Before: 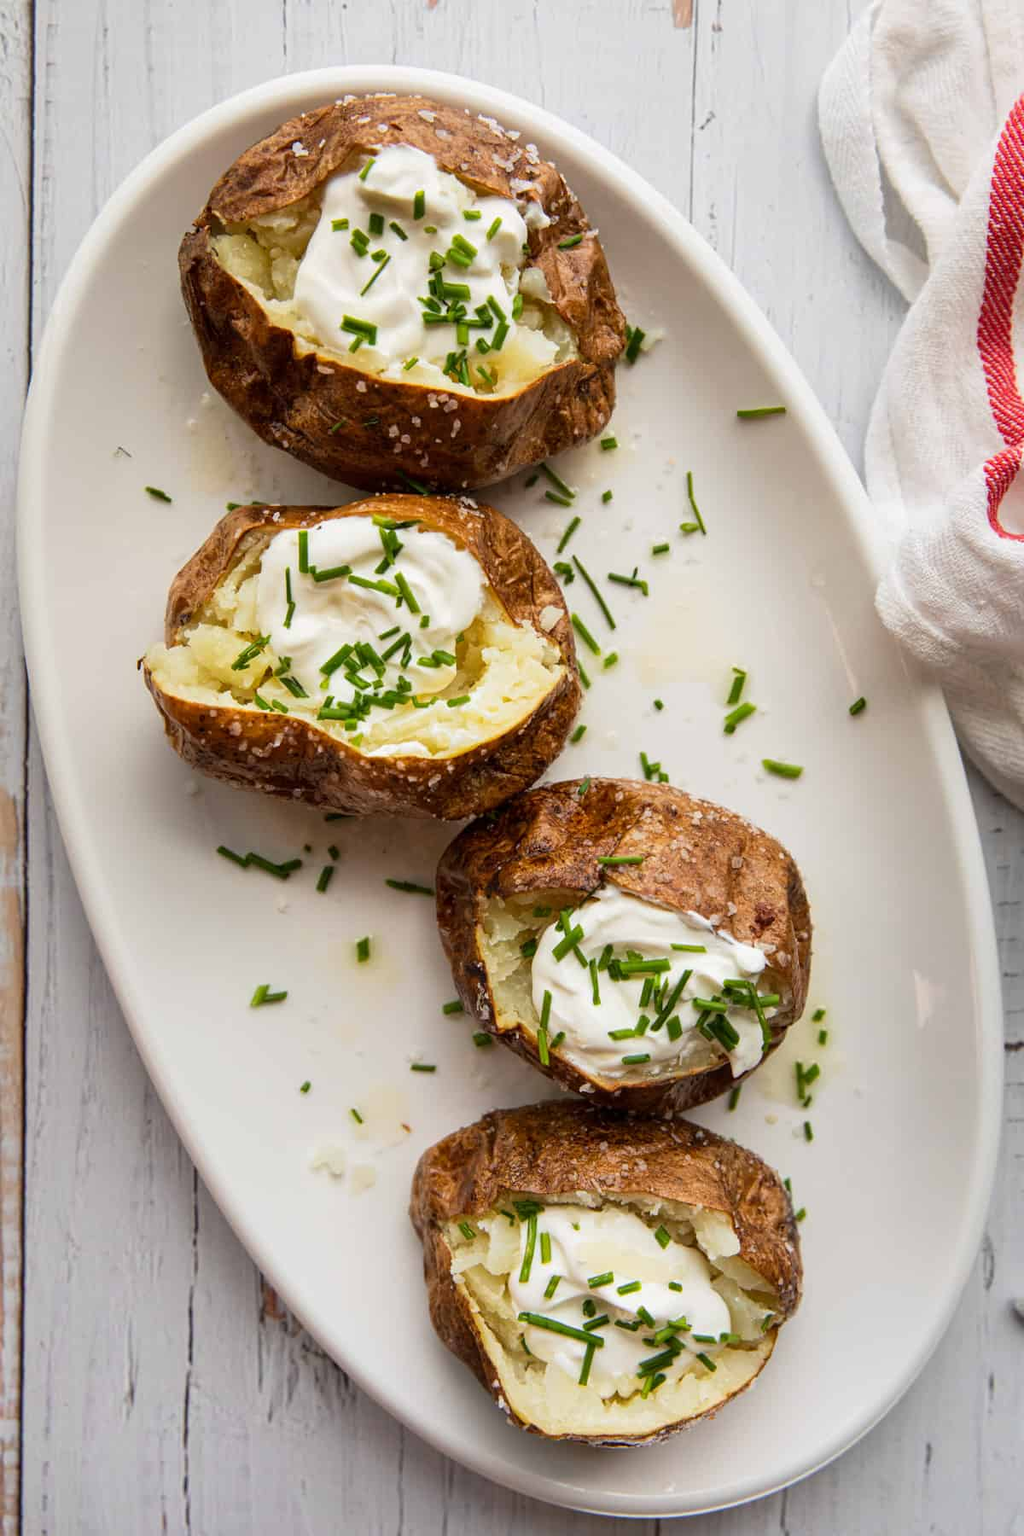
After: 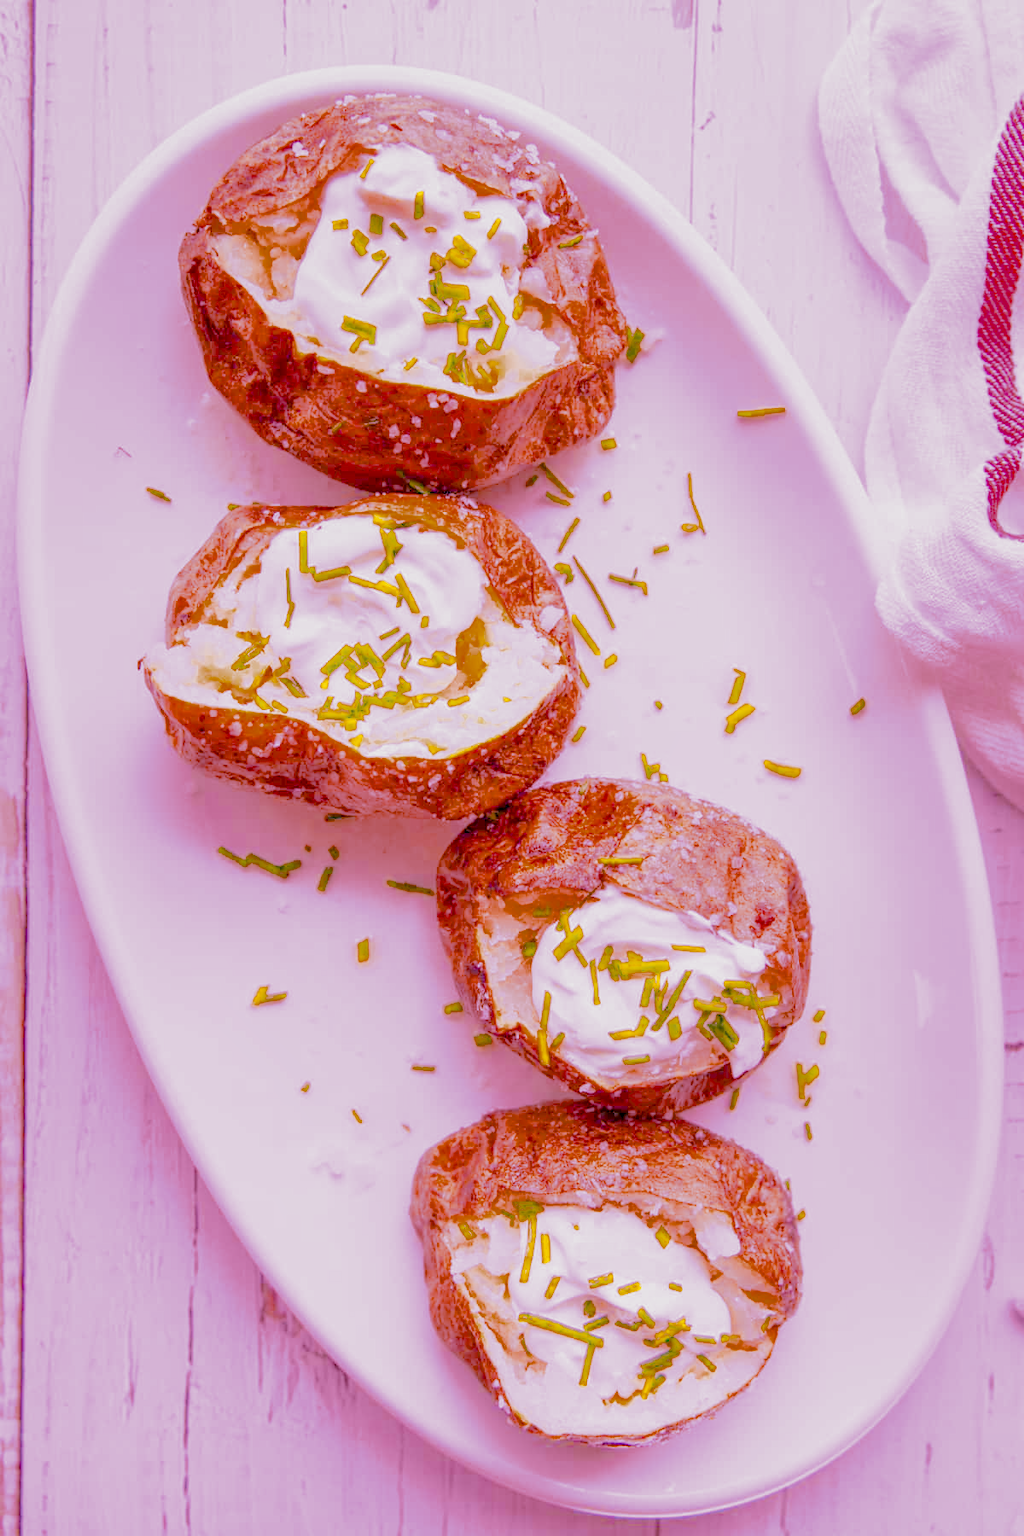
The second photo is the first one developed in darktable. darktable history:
raw chromatic aberrations: on, module defaults
exposure: black level correction 0.001, exposure 0.5 EV, compensate exposure bias true, compensate highlight preservation false
filmic rgb: black relative exposure -7.65 EV, white relative exposure 4.56 EV, hardness 3.61
highlight reconstruction: method reconstruct color, iterations 1, diameter of reconstruction 64 px
hot pixels: on, module defaults
lens correction: scale 1.01, crop 1, focal 85, aperture 2.8, distance 10.02, camera "Canon EOS RP", lens "Canon RF 85mm F2 MACRO IS STM"
raw denoise: x [[0, 0.25, 0.5, 0.75, 1] ×4]
tone equalizer "mask blending: all purposes": on, module defaults
white balance: red 2.016, blue 1.715
local contrast: detail 130%
color balance rgb: linear chroma grading › global chroma 15%, perceptual saturation grading › global saturation 30%
color zones: curves: ch0 [(0.11, 0.396) (0.195, 0.36) (0.25, 0.5) (0.303, 0.412) (0.357, 0.544) (0.75, 0.5) (0.967, 0.328)]; ch1 [(0, 0.468) (0.112, 0.512) (0.202, 0.6) (0.25, 0.5) (0.307, 0.352) (0.357, 0.544) (0.75, 0.5) (0.963, 0.524)]
